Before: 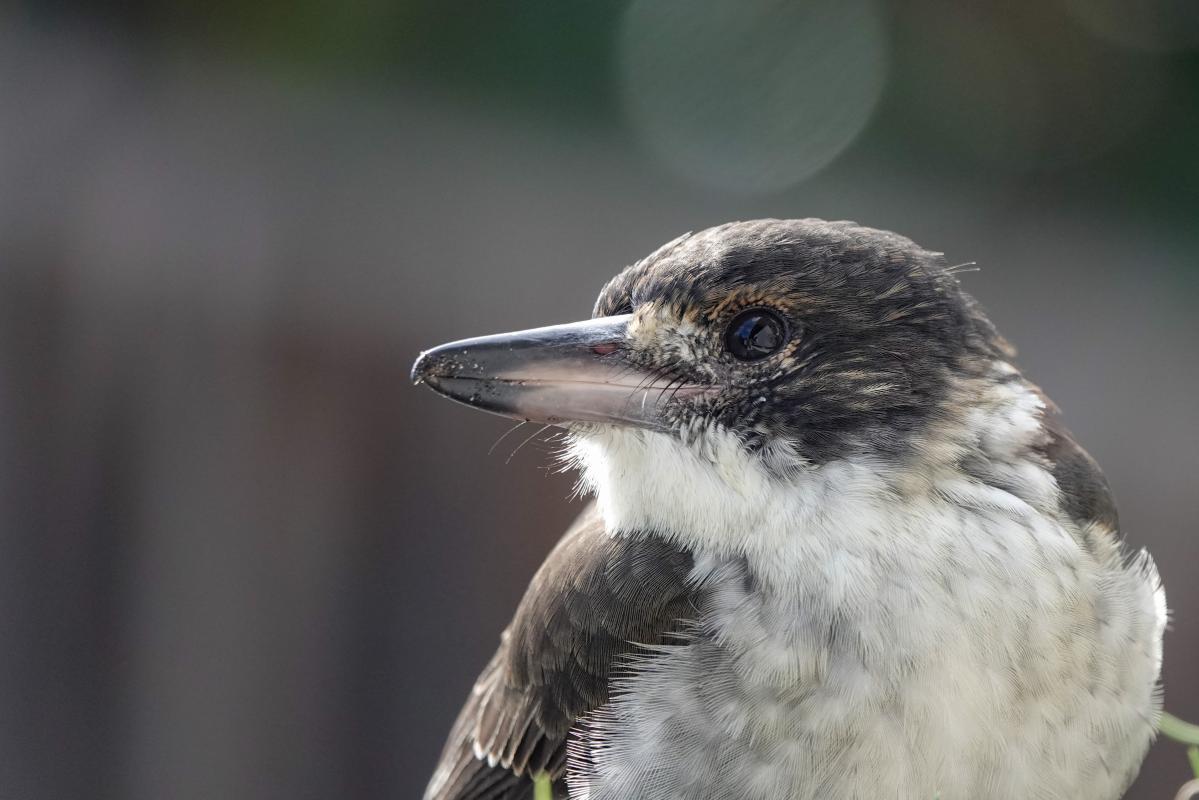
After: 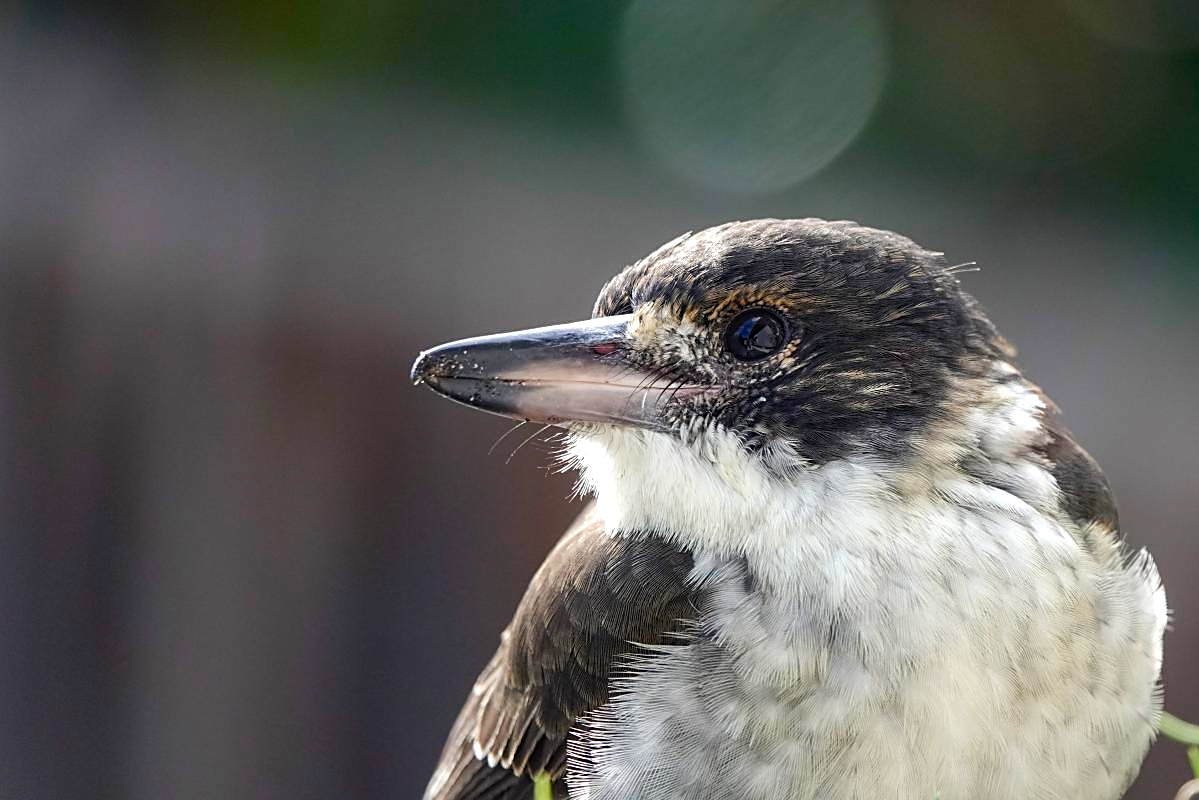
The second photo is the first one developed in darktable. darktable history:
sharpen: on, module defaults
tone equalizer: -8 EV -0.452 EV, -7 EV -0.368 EV, -6 EV -0.305 EV, -5 EV -0.26 EV, -3 EV 0.237 EV, -2 EV 0.312 EV, -1 EV 0.373 EV, +0 EV 0.433 EV, edges refinement/feathering 500, mask exposure compensation -1.57 EV, preserve details no
color balance rgb: perceptual saturation grading › global saturation 35.045%, perceptual saturation grading › highlights -25.364%, perceptual saturation grading › shadows 49.852%, global vibrance 20%
